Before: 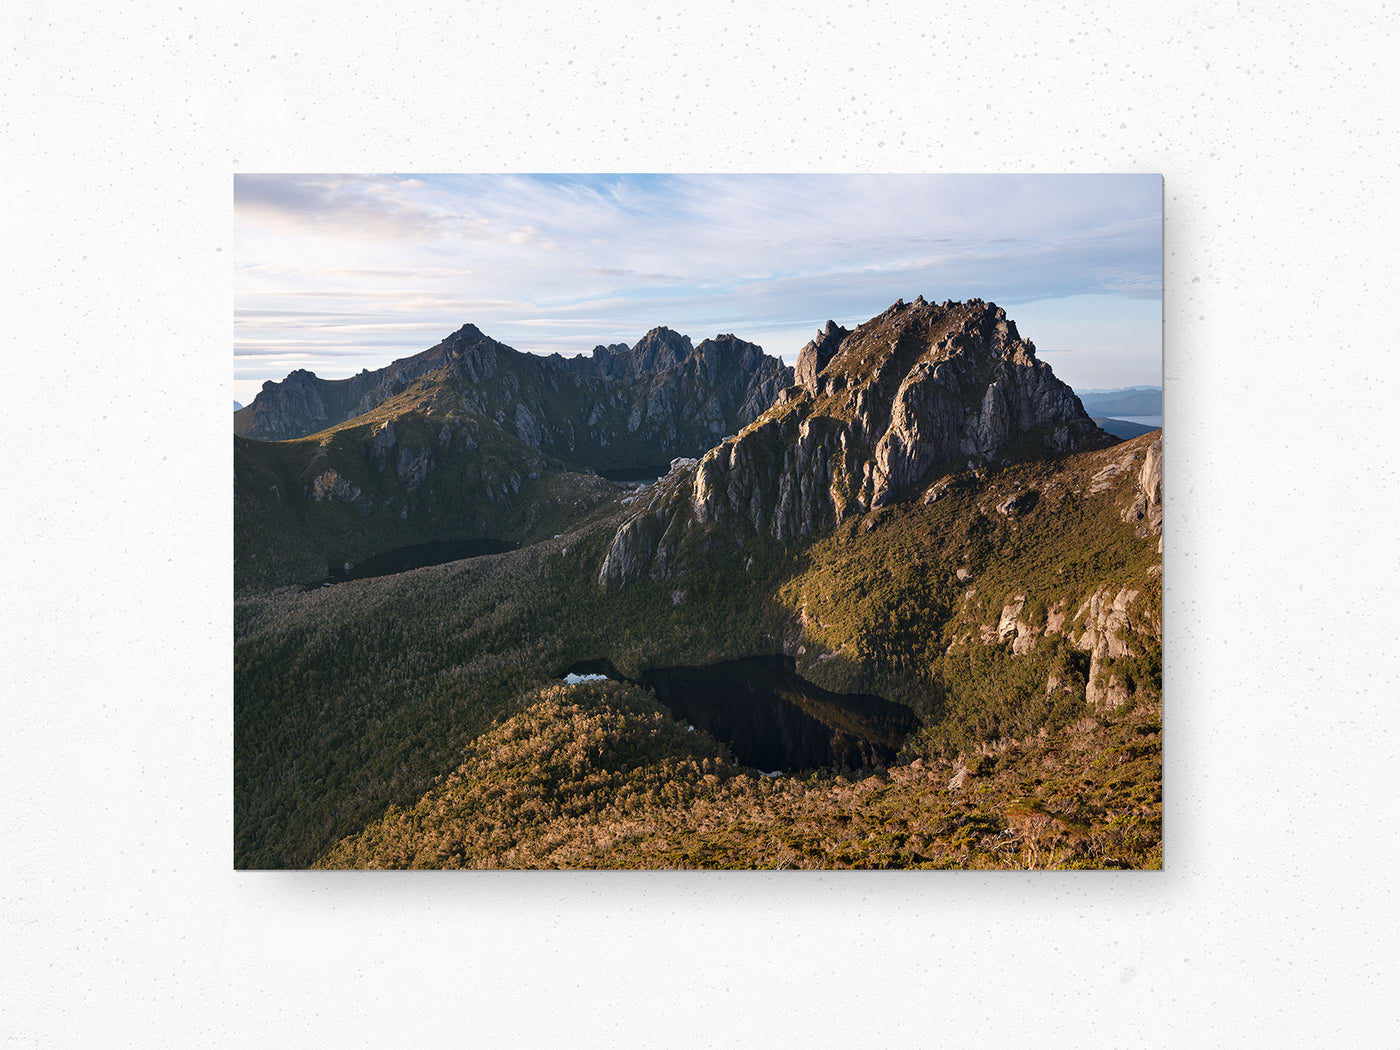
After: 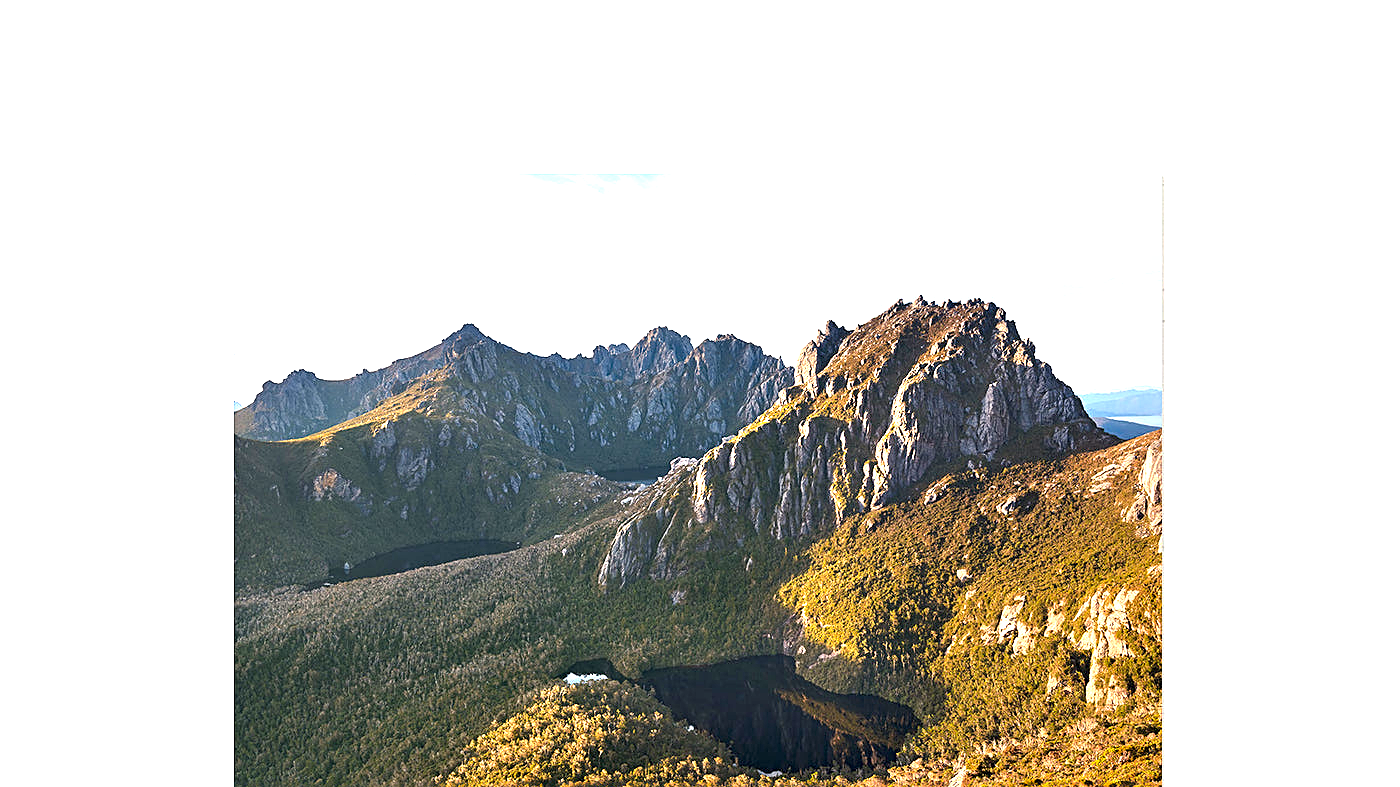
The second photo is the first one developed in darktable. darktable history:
exposure: black level correction 0.001, exposure 1.649 EV, compensate highlight preservation false
color balance rgb: highlights gain › chroma 2%, highlights gain › hue 73.79°, linear chroma grading › shadows -7.908%, linear chroma grading › global chroma 9.883%, perceptual saturation grading › global saturation 0.199%, global vibrance 20%
crop: bottom 24.981%
sharpen: on, module defaults
